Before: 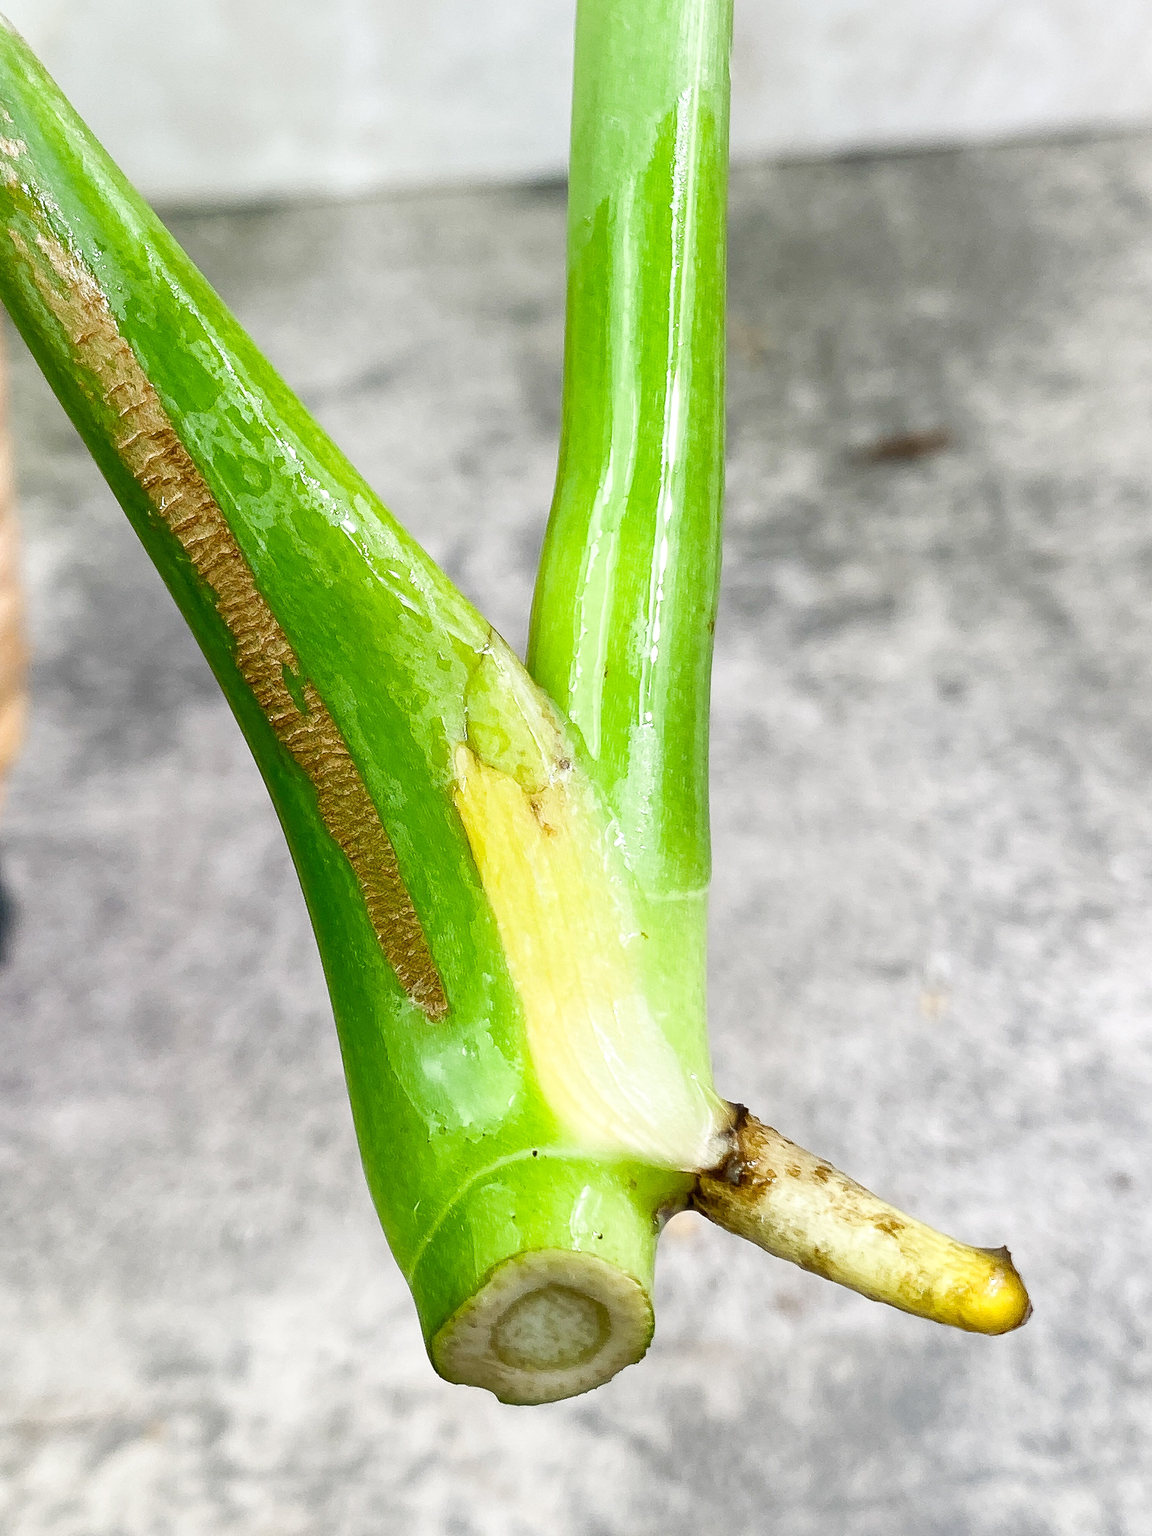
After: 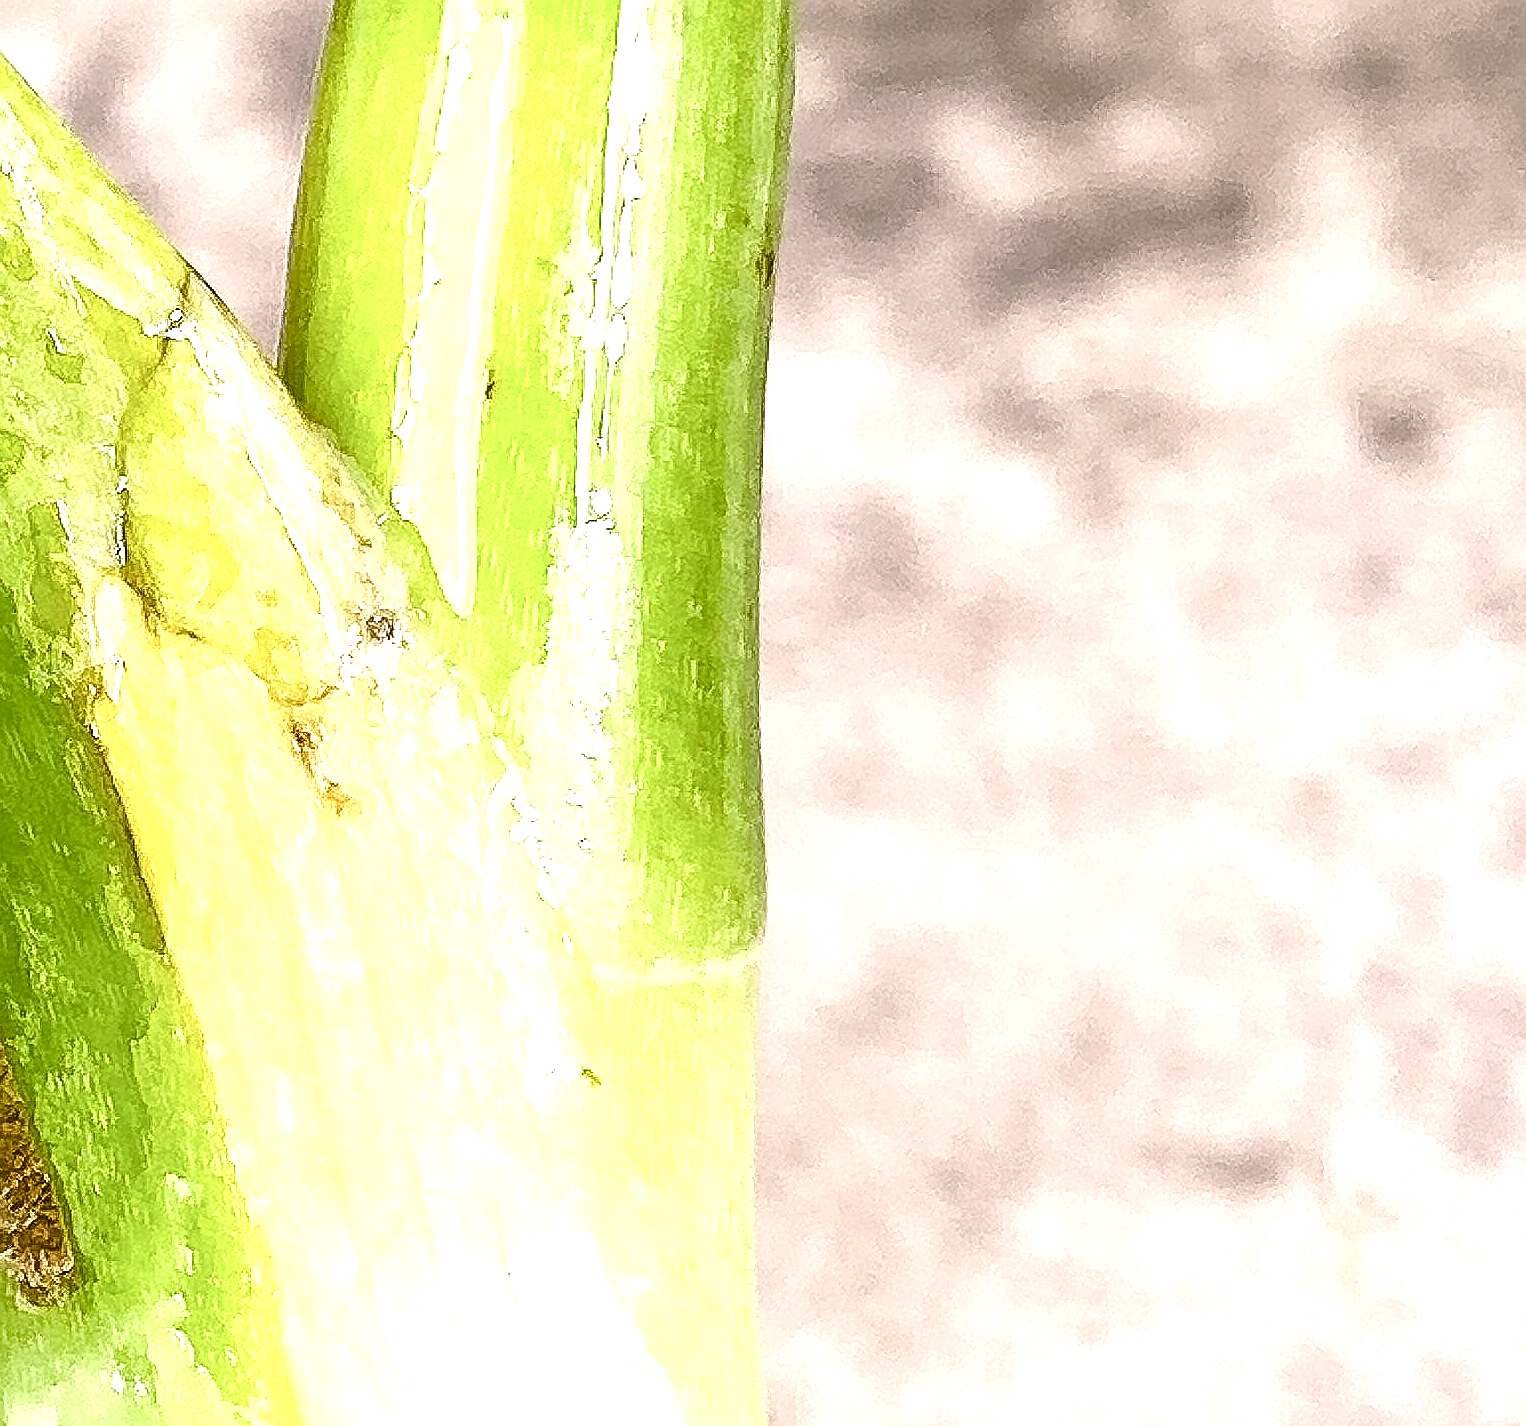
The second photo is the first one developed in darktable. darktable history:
levels: levels [0.116, 0.574, 1]
crop: left 36.433%, top 34.225%, right 13.092%, bottom 30.391%
color correction: highlights a* 10.16, highlights b* 9.7, shadows a* 8.16, shadows b* 8.06, saturation 0.815
exposure: compensate exposure bias true, compensate highlight preservation false
sharpen: on, module defaults
color balance rgb: linear chroma grading › global chroma 10.525%, perceptual saturation grading › global saturation 20%, perceptual saturation grading › highlights -50.17%, perceptual saturation grading › shadows 30.889%, perceptual brilliance grading › global brilliance 18.25%
base curve: curves: ch0 [(0, 0) (0.303, 0.277) (1, 1)]
